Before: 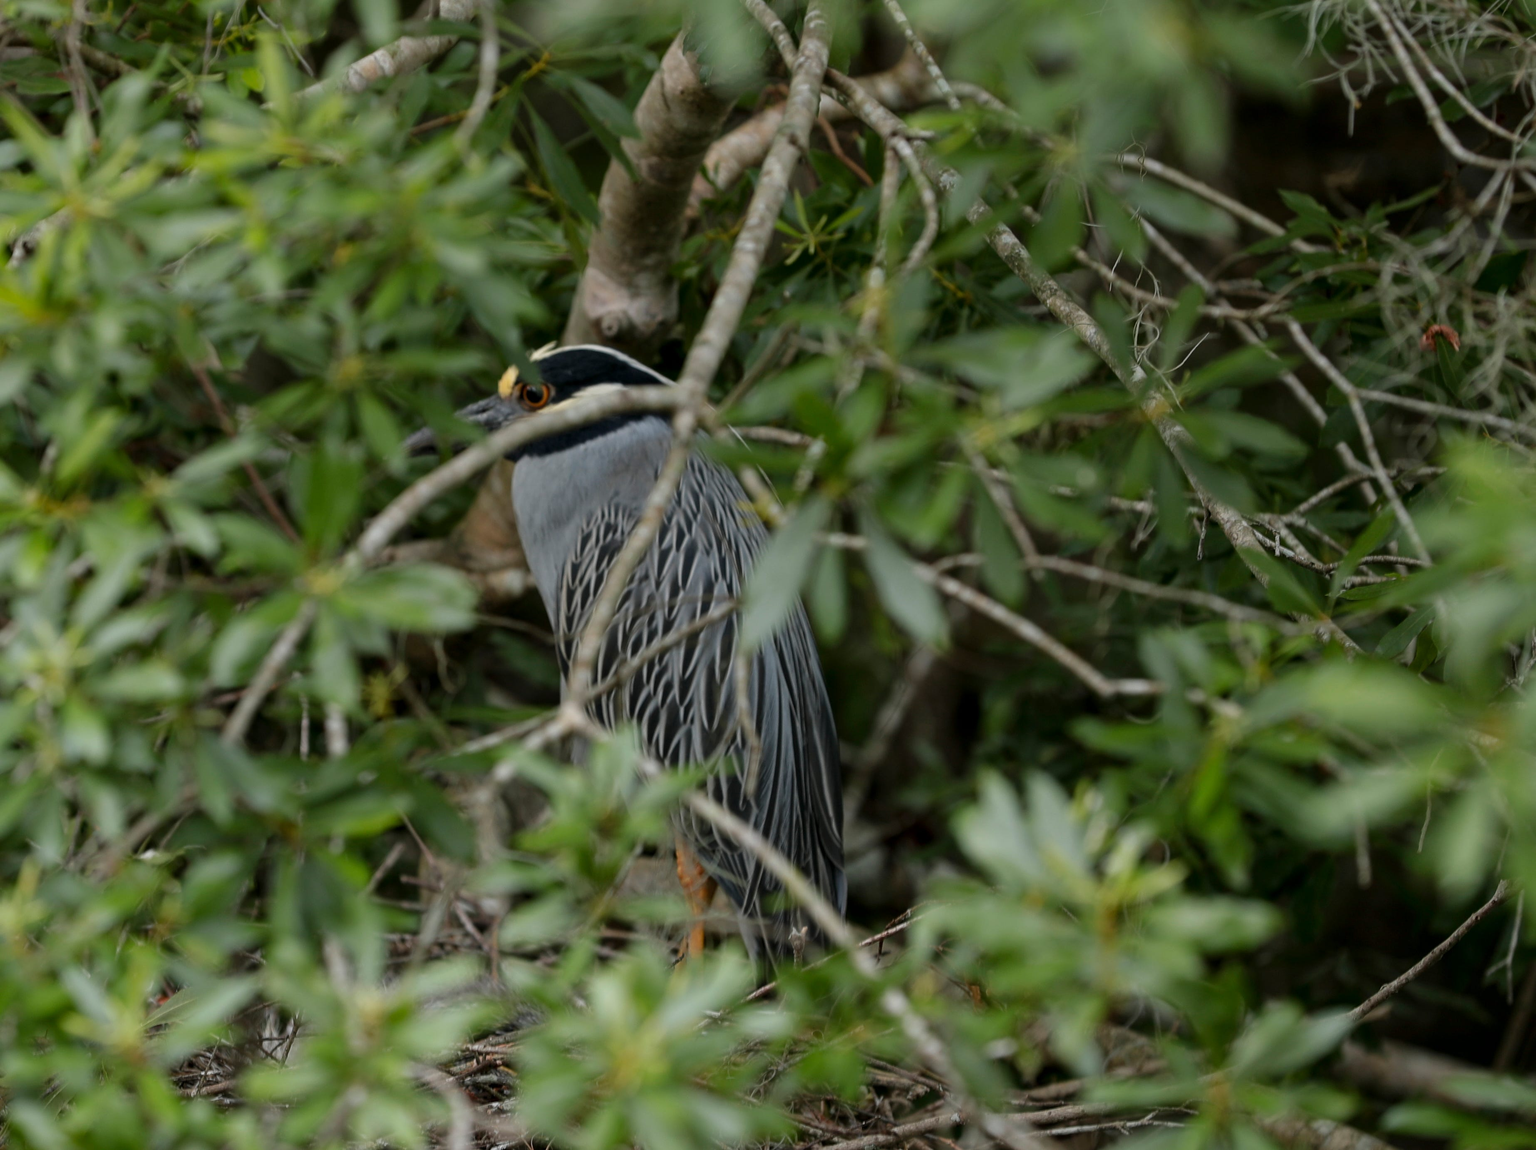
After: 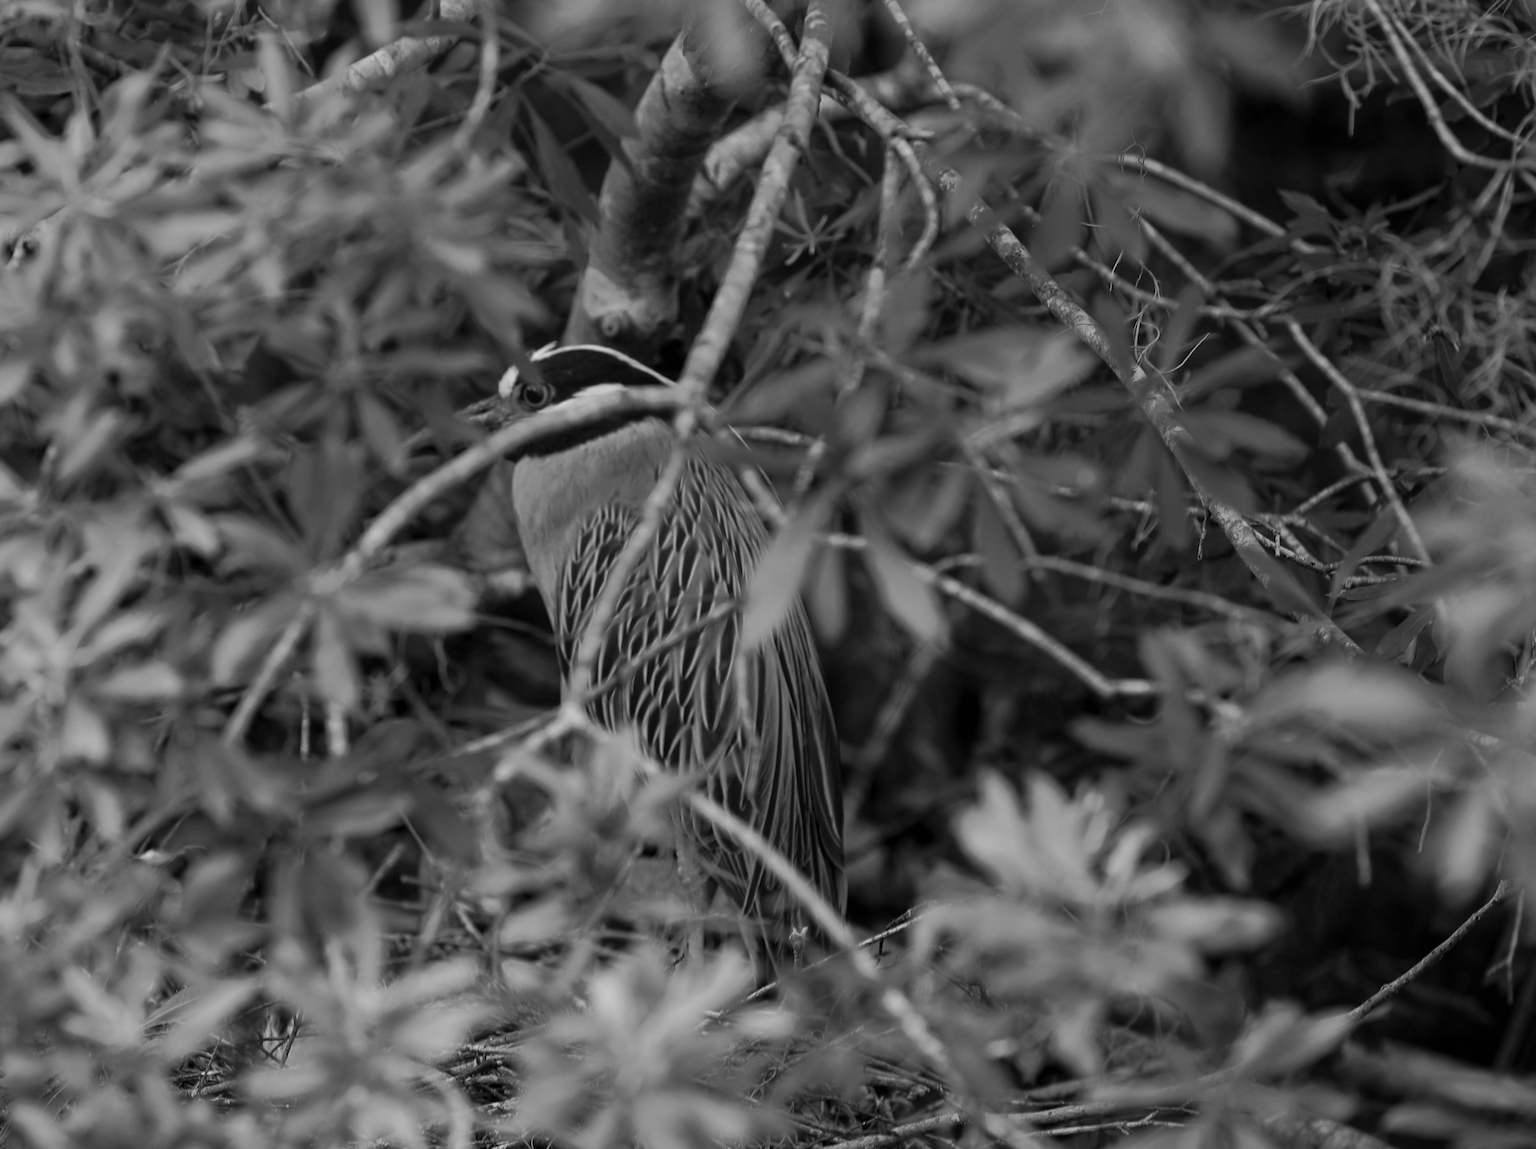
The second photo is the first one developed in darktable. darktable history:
bloom: on, module defaults
monochrome: on, module defaults
tone curve: curves: ch0 [(0, 0) (0.003, 0.003) (0.011, 0.011) (0.025, 0.024) (0.044, 0.042) (0.069, 0.066) (0.1, 0.095) (0.136, 0.129) (0.177, 0.169) (0.224, 0.214) (0.277, 0.264) (0.335, 0.319) (0.399, 0.38) (0.468, 0.446) (0.543, 0.558) (0.623, 0.636) (0.709, 0.719) (0.801, 0.807) (0.898, 0.901) (1, 1)], preserve colors none
